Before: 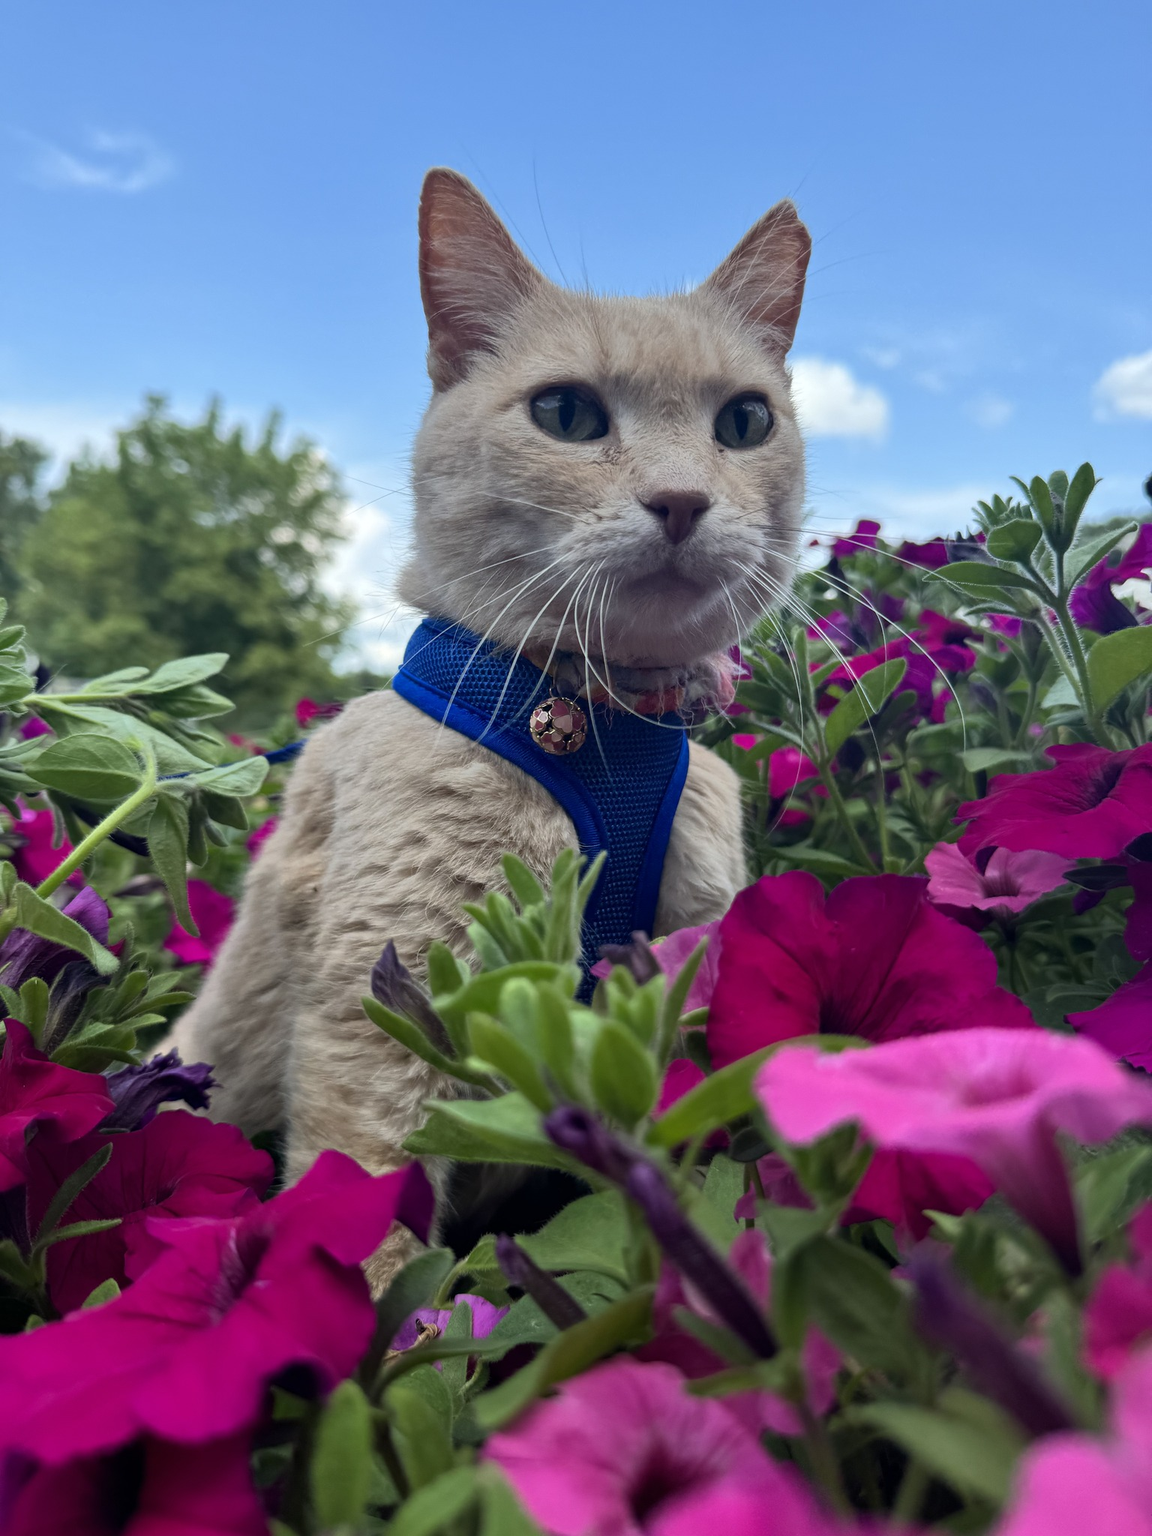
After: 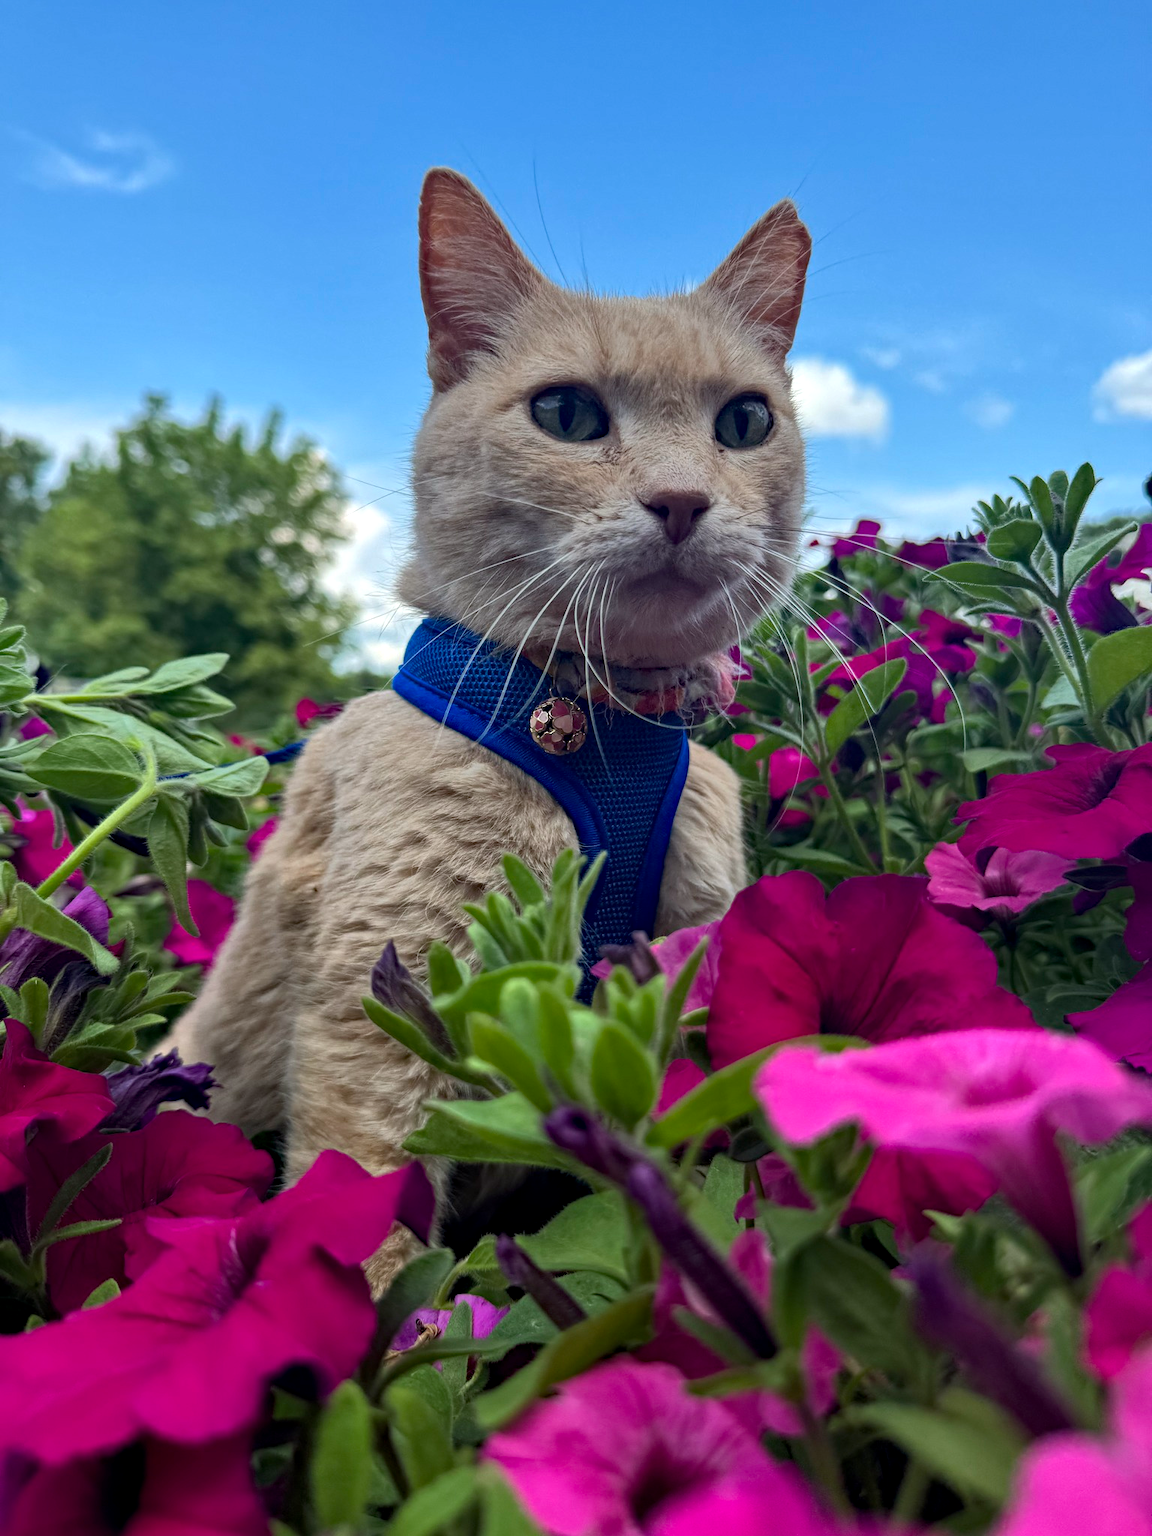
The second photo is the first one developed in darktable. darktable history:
haze removal: strength 0.29, distance 0.25, compatibility mode true, adaptive false
local contrast: highlights 100%, shadows 100%, detail 120%, midtone range 0.2
